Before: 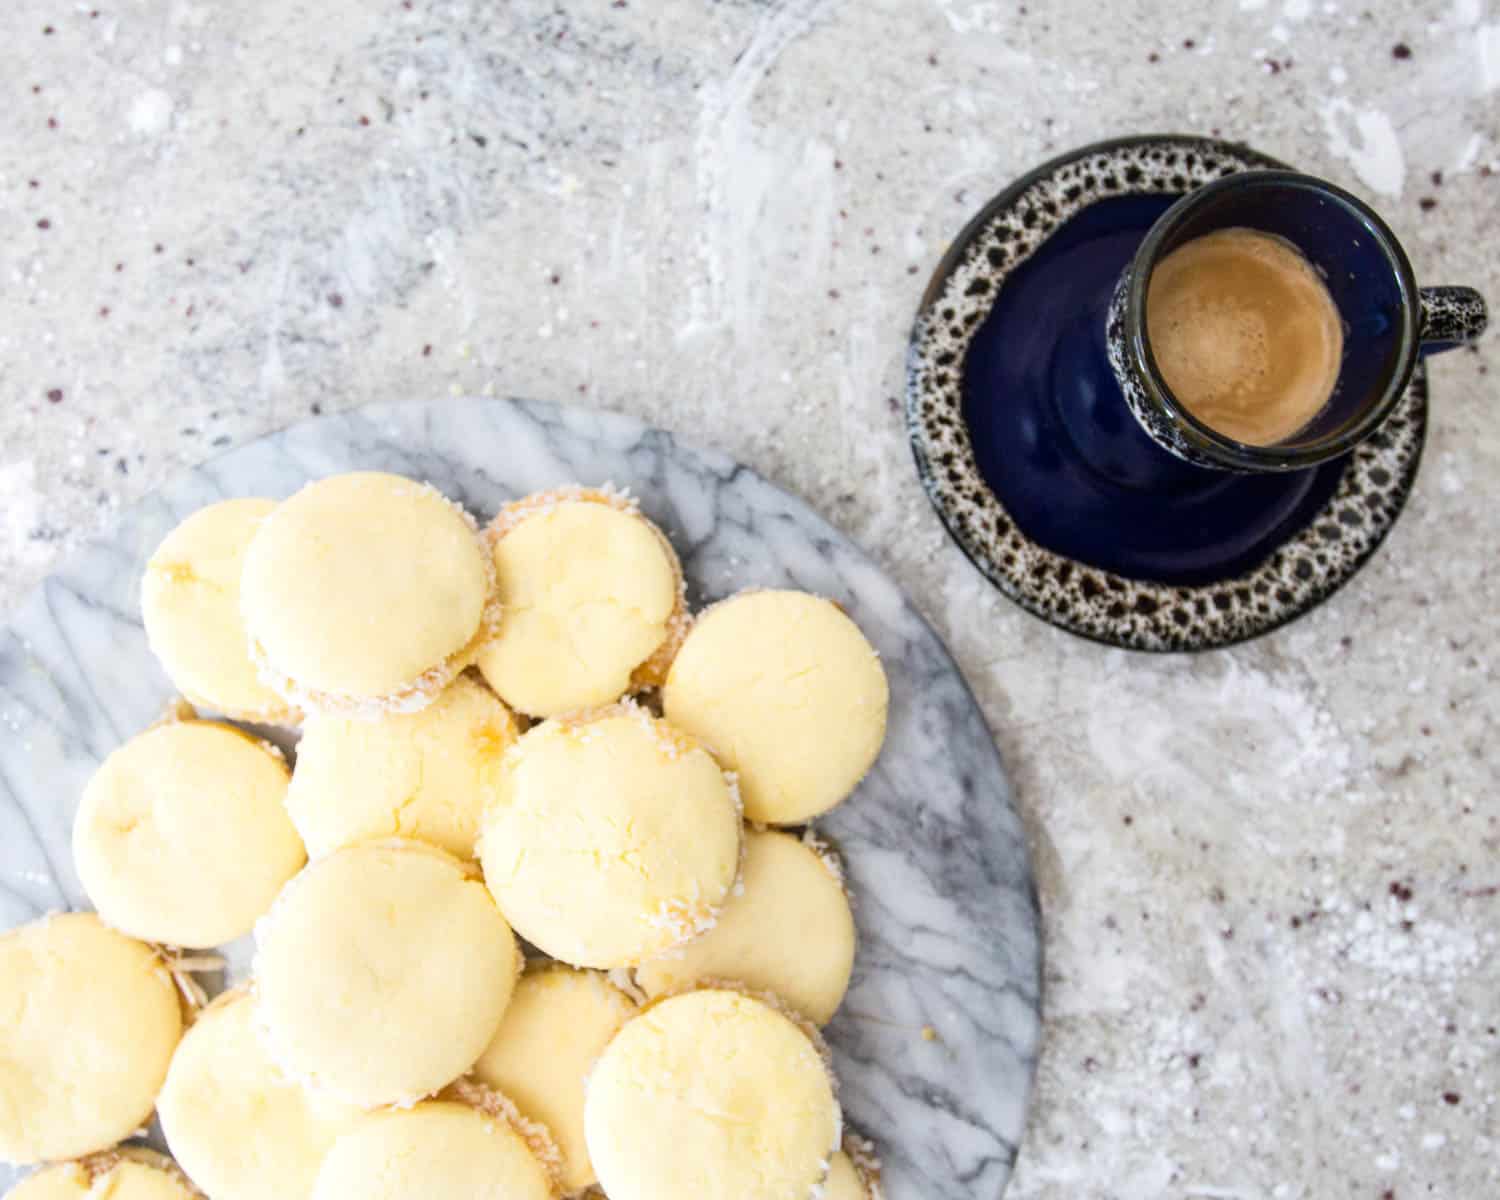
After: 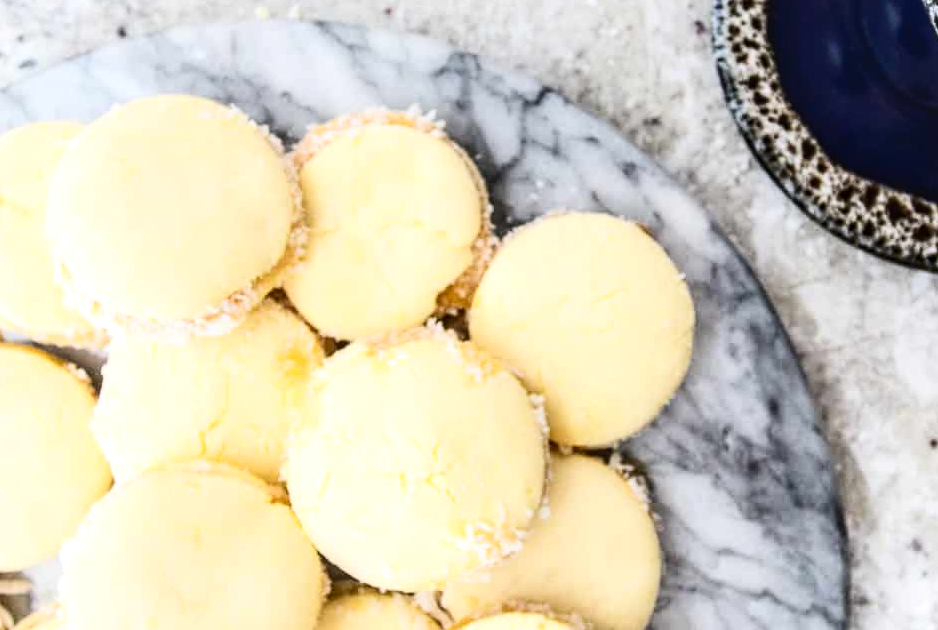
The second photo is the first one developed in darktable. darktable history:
contrast brightness saturation: contrast 0.273
local contrast: detail 130%
crop: left 12.94%, top 31.418%, right 24.47%, bottom 16.017%
